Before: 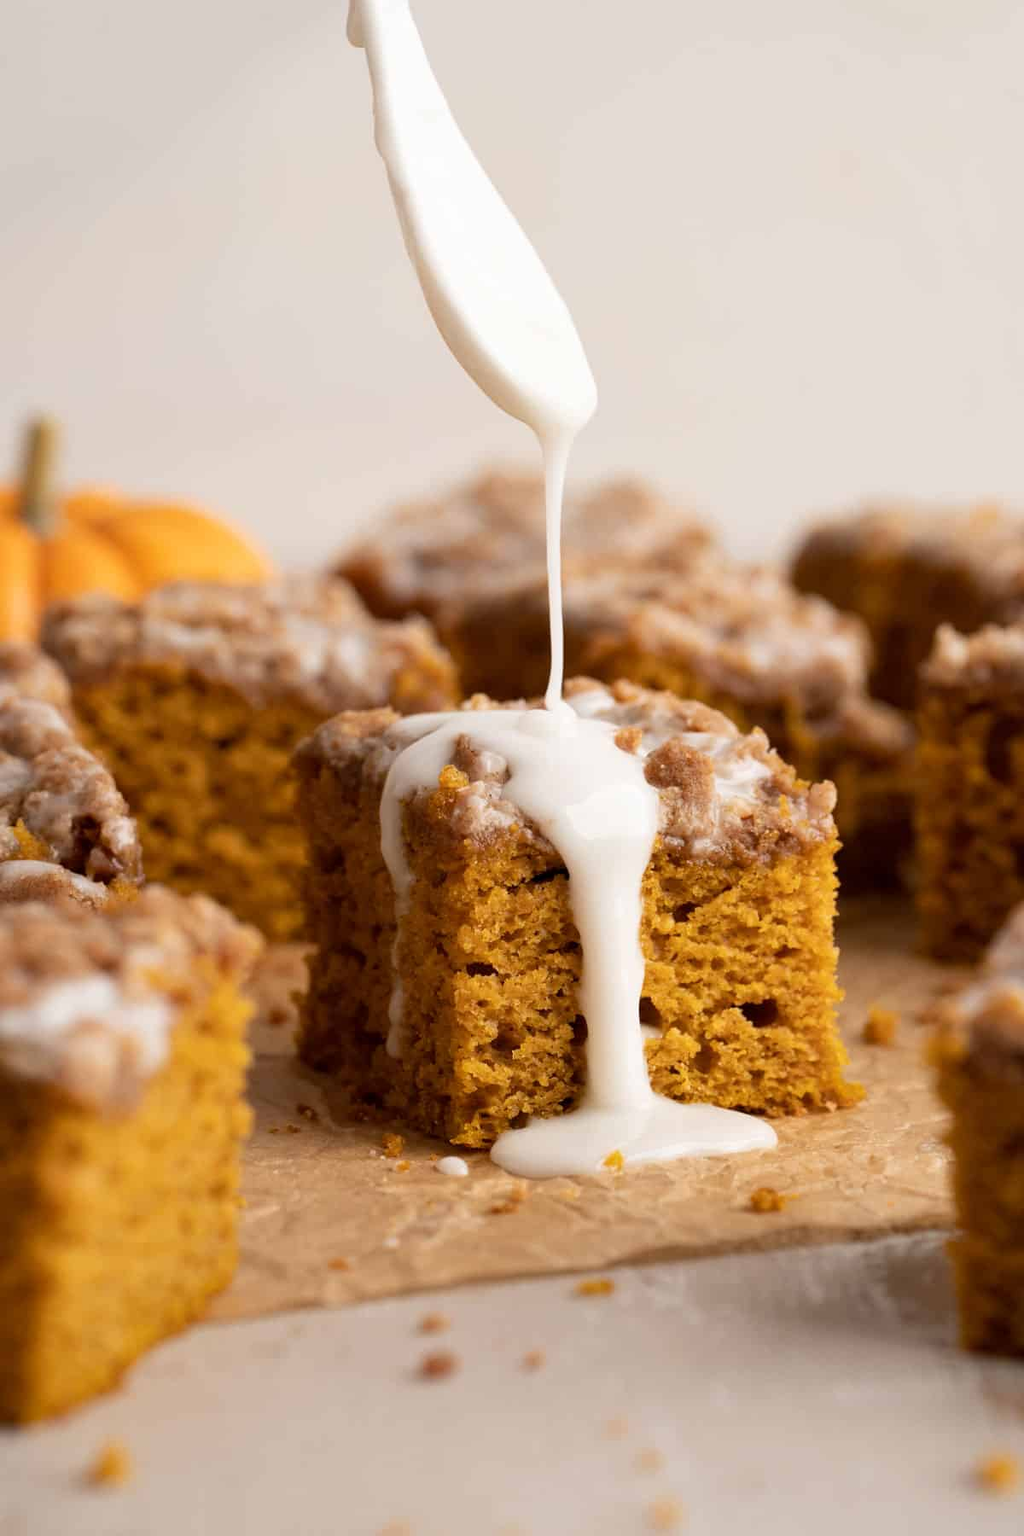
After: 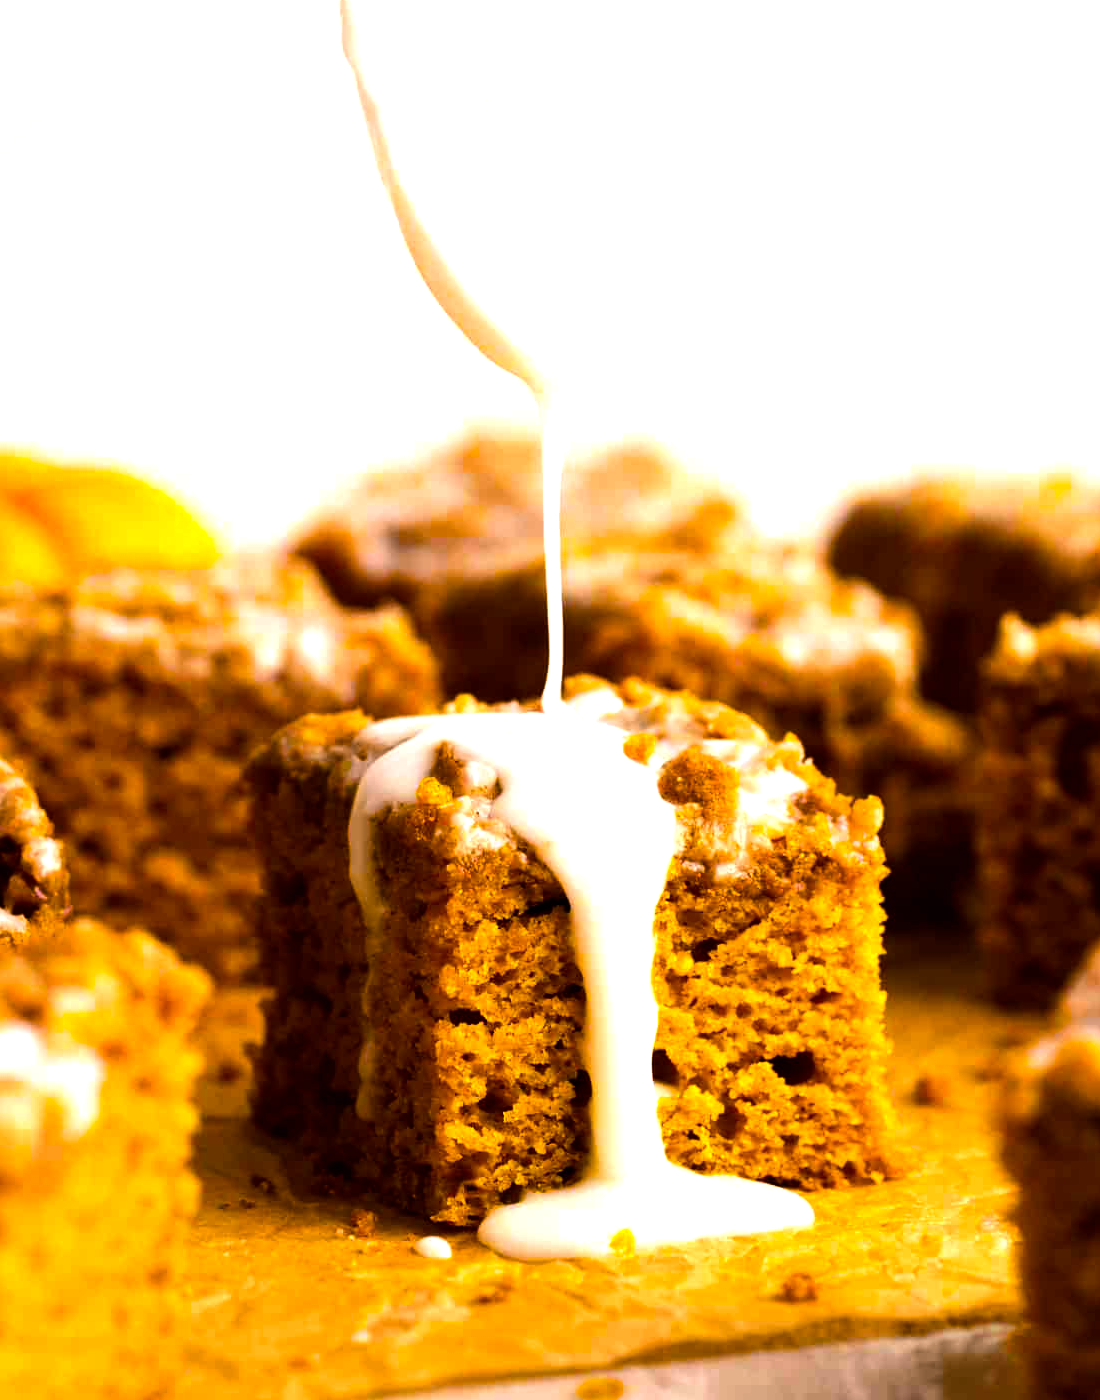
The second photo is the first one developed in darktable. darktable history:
tone equalizer: -8 EV -0.75 EV, -7 EV -0.7 EV, -6 EV -0.6 EV, -5 EV -0.4 EV, -3 EV 0.4 EV, -2 EV 0.6 EV, -1 EV 0.7 EV, +0 EV 0.75 EV, edges refinement/feathering 500, mask exposure compensation -1.57 EV, preserve details no
crop: left 8.155%, top 6.611%, bottom 15.385%
color balance rgb: linear chroma grading › global chroma 15%, perceptual saturation grading › global saturation 30%
color balance: lift [1, 1.001, 0.999, 1.001], gamma [1, 1.004, 1.007, 0.993], gain [1, 0.991, 0.987, 1.013], contrast 10%, output saturation 120%
